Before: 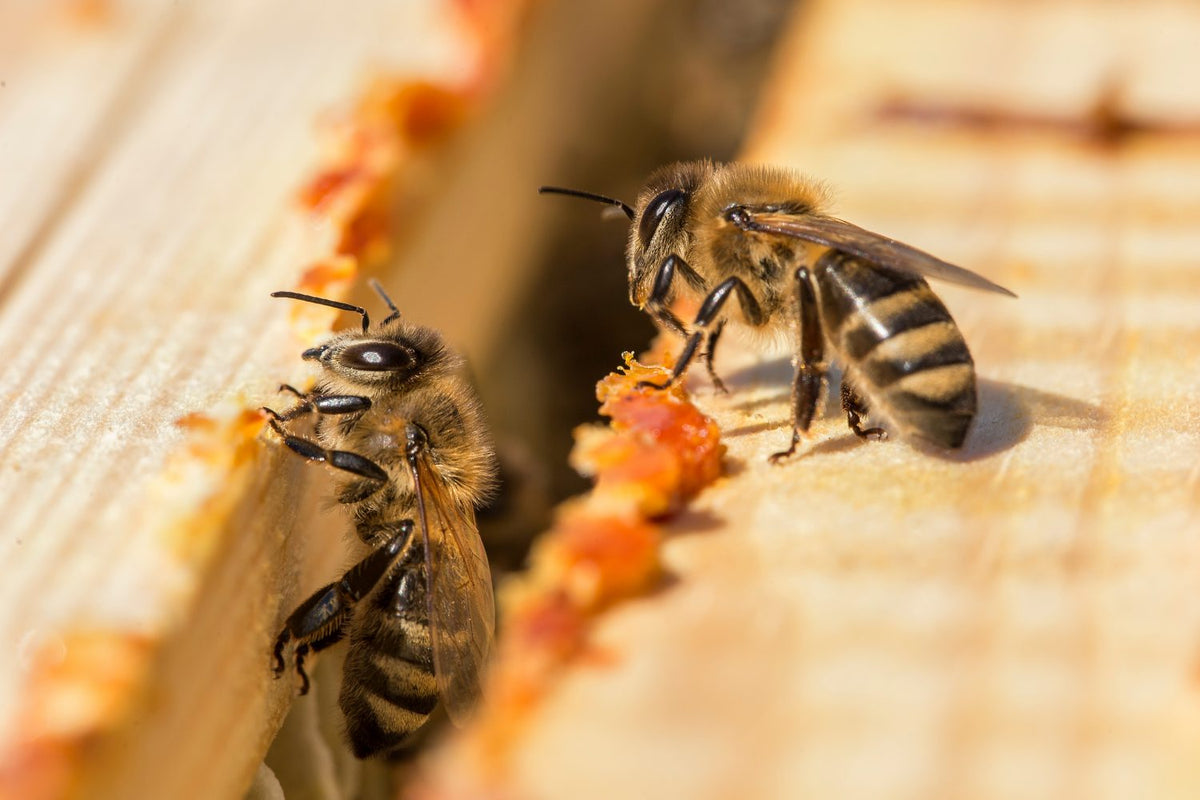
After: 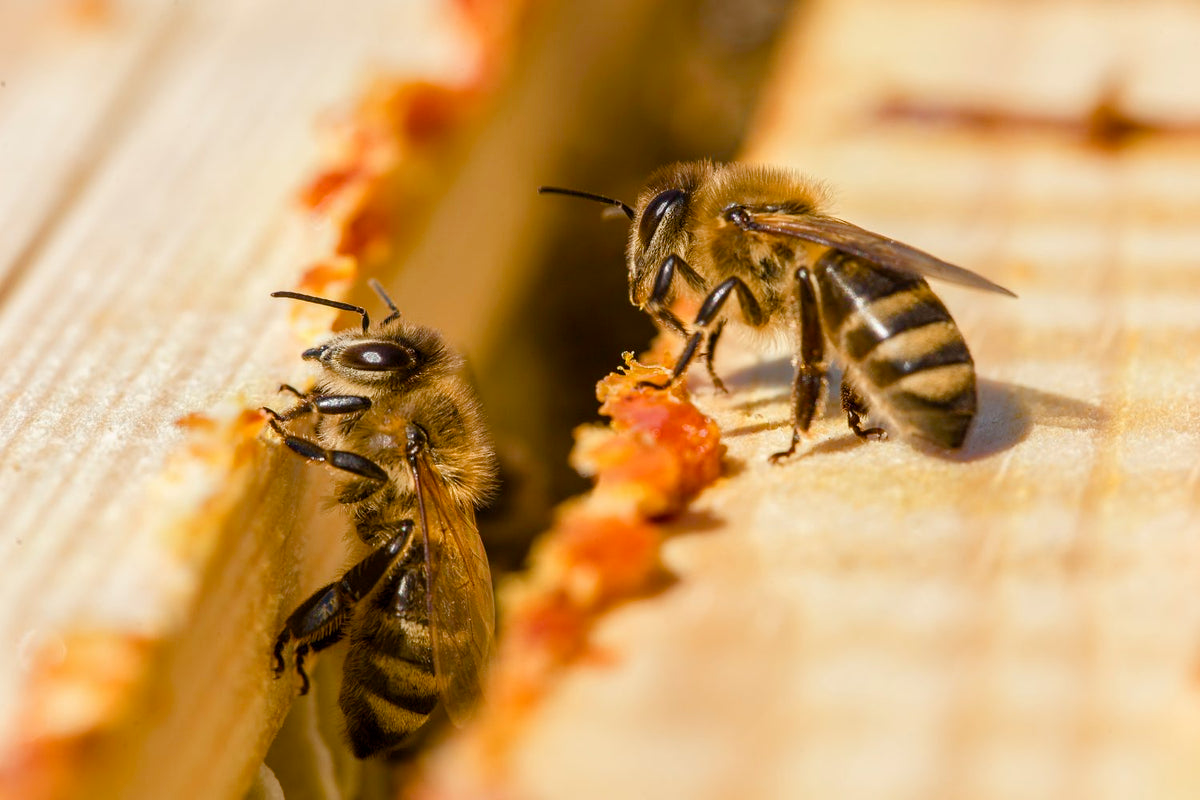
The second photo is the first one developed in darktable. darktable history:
color balance rgb: perceptual saturation grading › global saturation 20%, perceptual saturation grading › highlights -25.366%, perceptual saturation grading › shadows 49.623%
